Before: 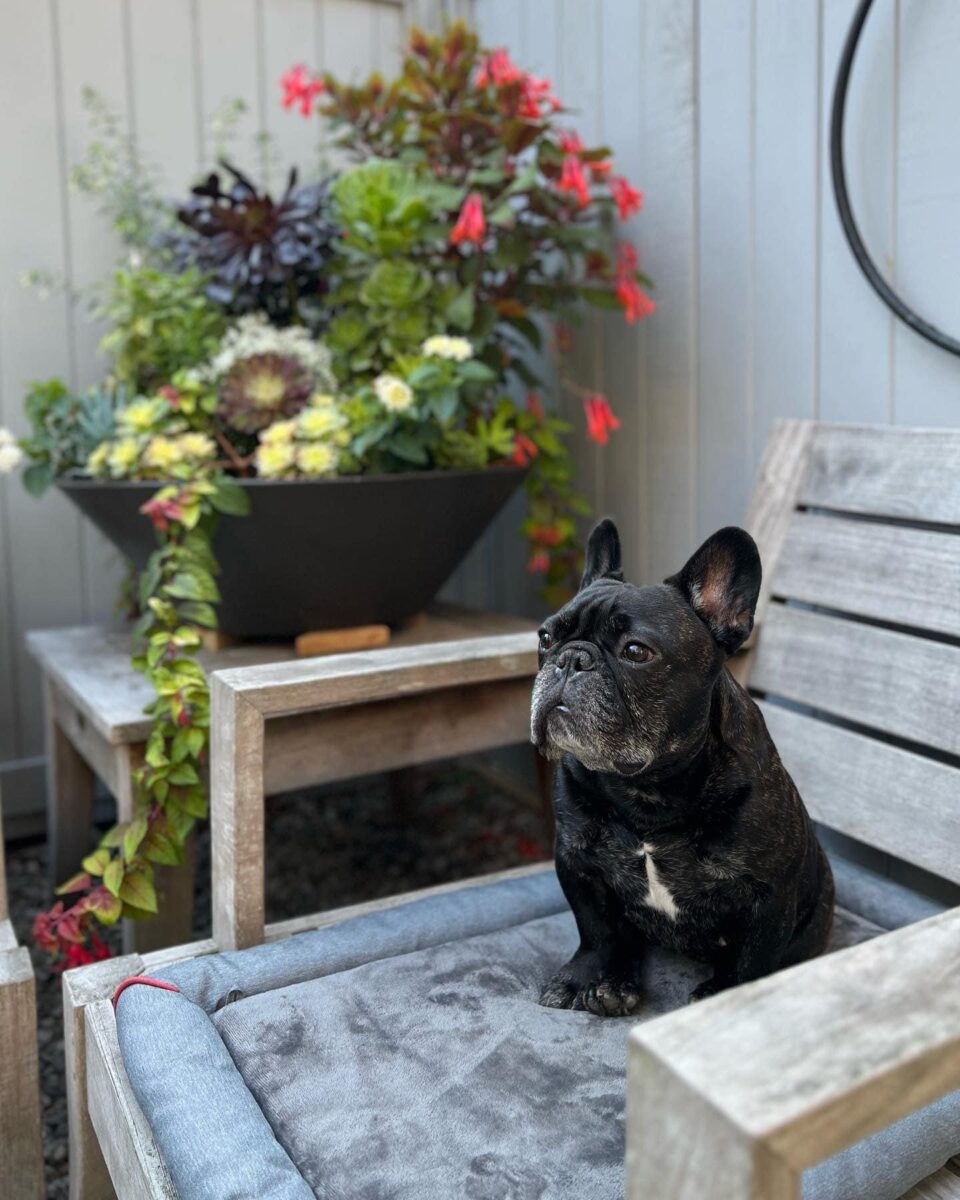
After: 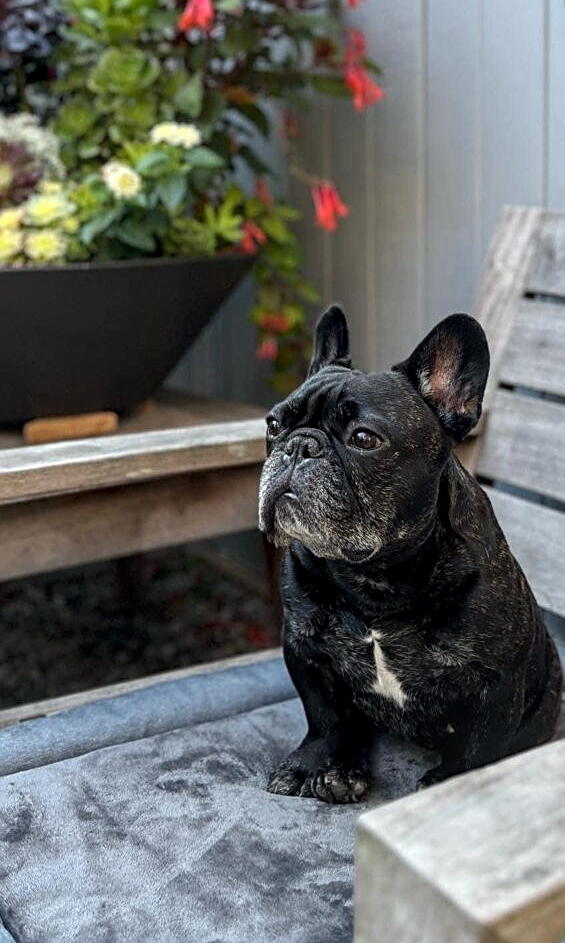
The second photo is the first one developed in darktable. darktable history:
sharpen: on, module defaults
local contrast: detail 130%
crop and rotate: left 28.378%, top 17.811%, right 12.752%, bottom 3.565%
